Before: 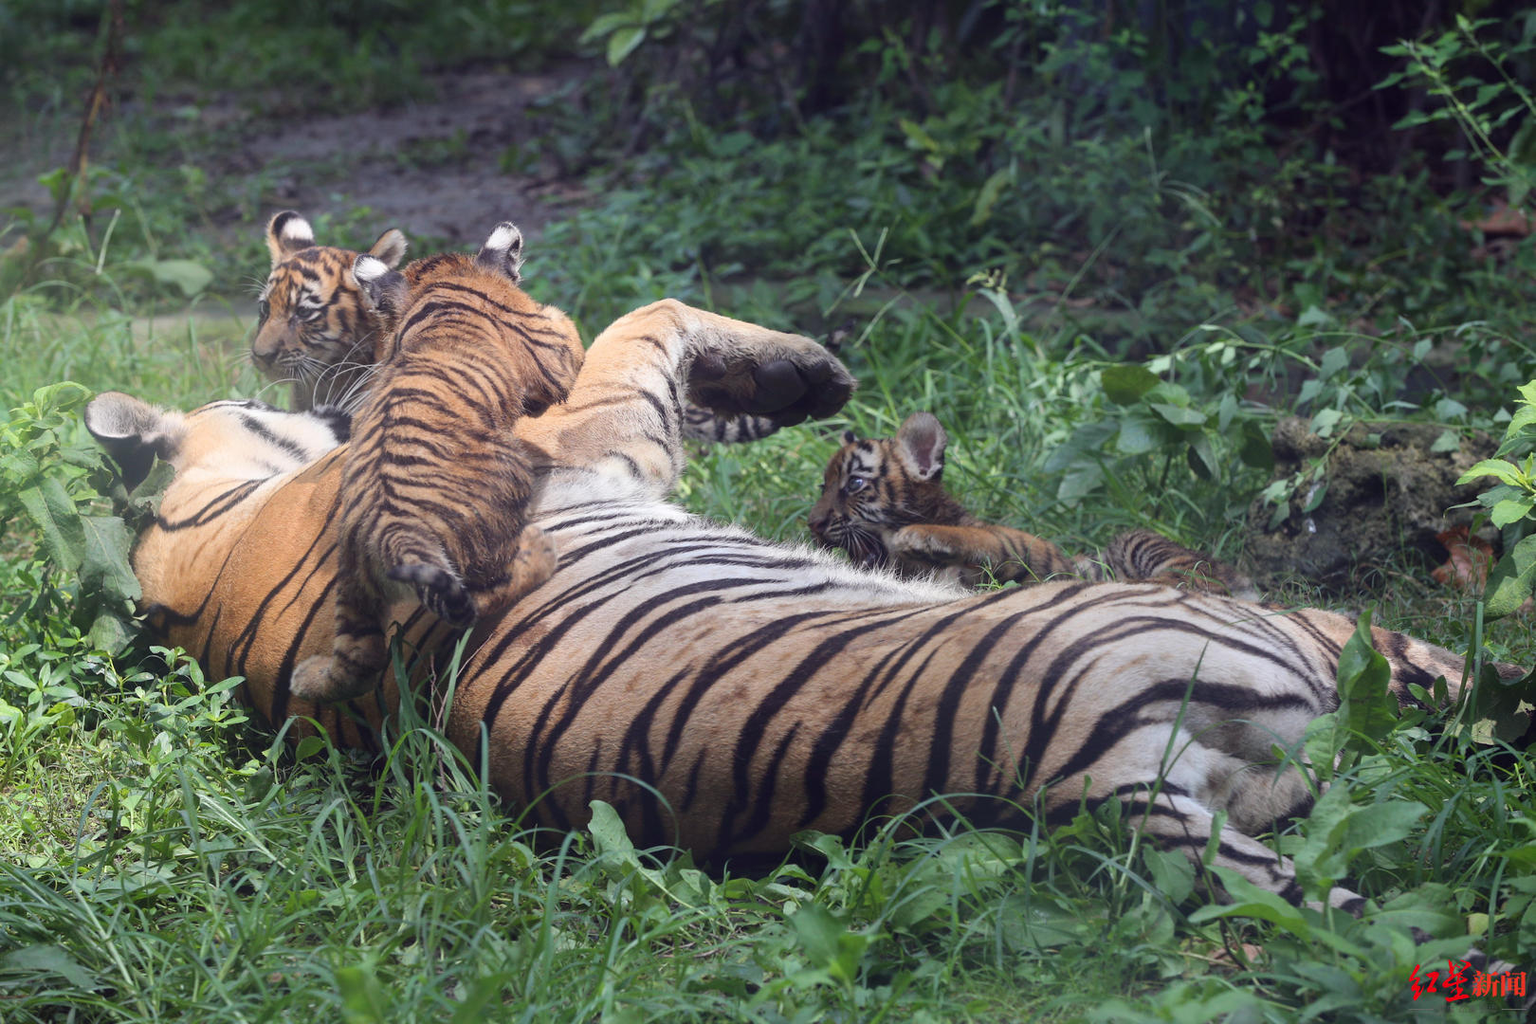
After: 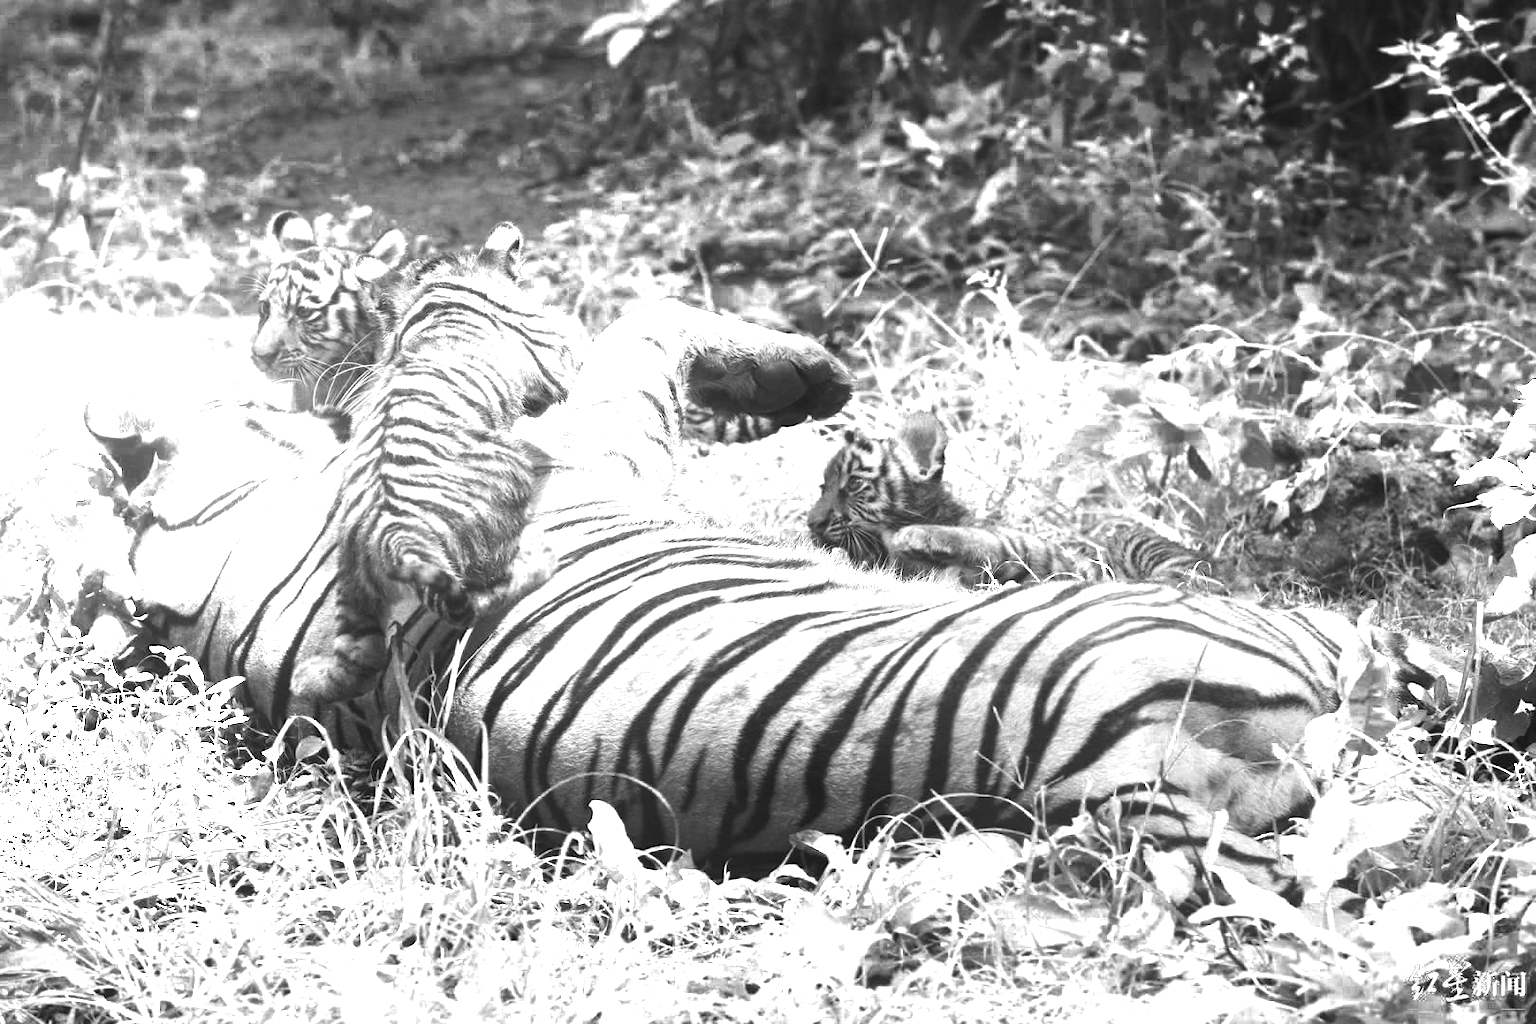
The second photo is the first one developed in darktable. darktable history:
exposure: black level correction 0, exposure 1.379 EV, compensate exposure bias true, compensate highlight preservation false
tone equalizer: on, module defaults
color zones: curves: ch0 [(0, 0.554) (0.146, 0.662) (0.293, 0.86) (0.503, 0.774) (0.637, 0.106) (0.74, 0.072) (0.866, 0.488) (0.998, 0.569)]; ch1 [(0, 0) (0.143, 0) (0.286, 0) (0.429, 0) (0.571, 0) (0.714, 0) (0.857, 0)]
